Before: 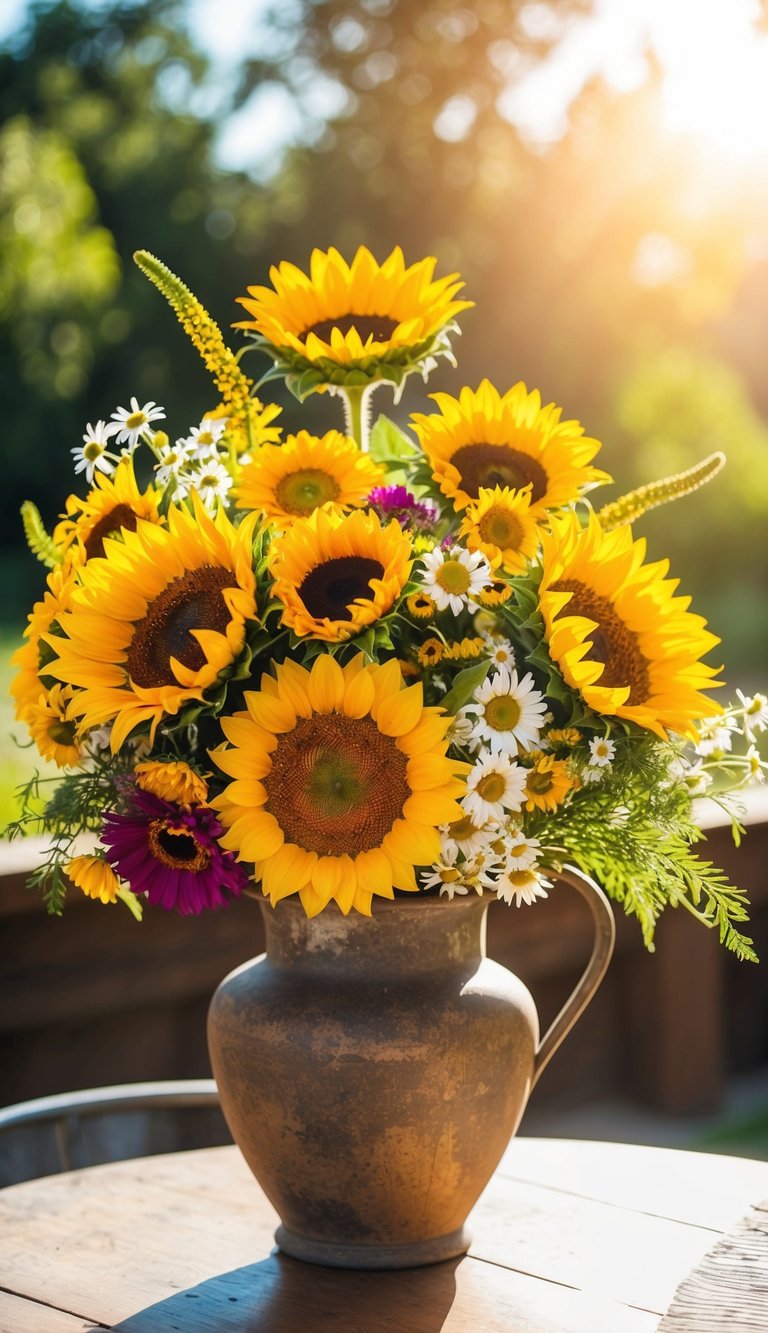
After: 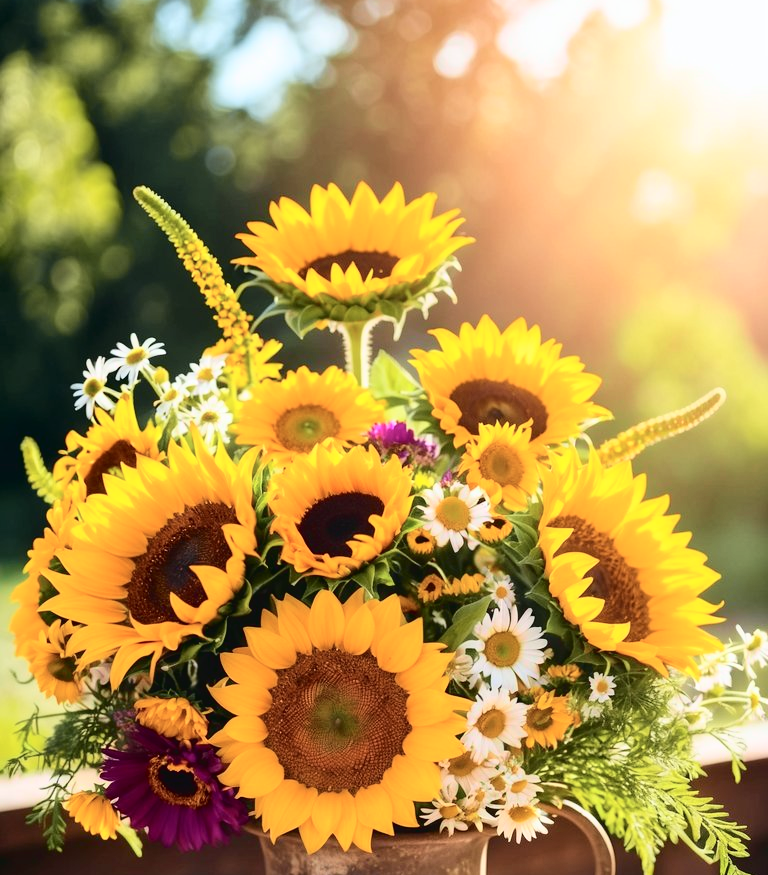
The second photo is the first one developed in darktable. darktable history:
crop and rotate: top 4.848%, bottom 29.503%
tone curve: curves: ch0 [(0, 0.023) (0.087, 0.065) (0.184, 0.168) (0.45, 0.54) (0.57, 0.683) (0.722, 0.825) (0.877, 0.948) (1, 1)]; ch1 [(0, 0) (0.388, 0.369) (0.44, 0.44) (0.489, 0.481) (0.534, 0.561) (0.657, 0.659) (1, 1)]; ch2 [(0, 0) (0.353, 0.317) (0.408, 0.427) (0.472, 0.46) (0.5, 0.496) (0.537, 0.534) (0.576, 0.592) (0.625, 0.631) (1, 1)], color space Lab, independent channels, preserve colors none
exposure: exposure -0.041 EV, compensate highlight preservation false
white balance: emerald 1
